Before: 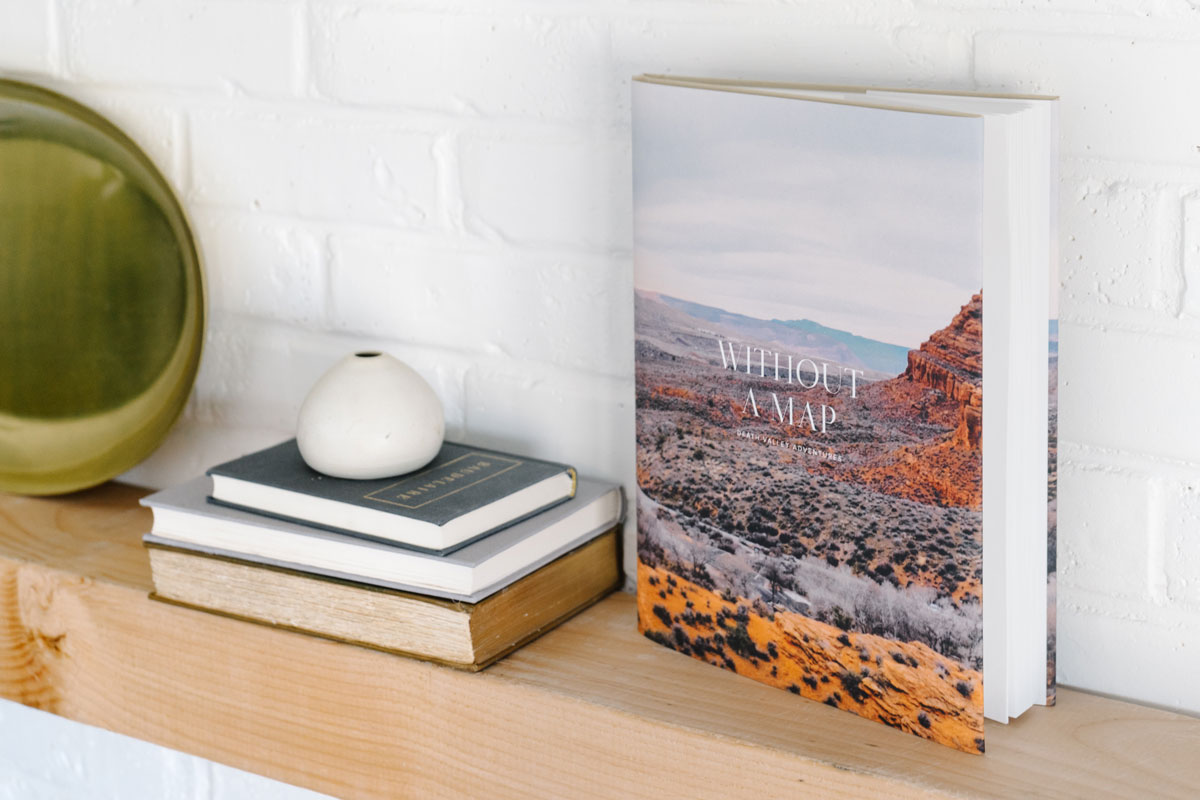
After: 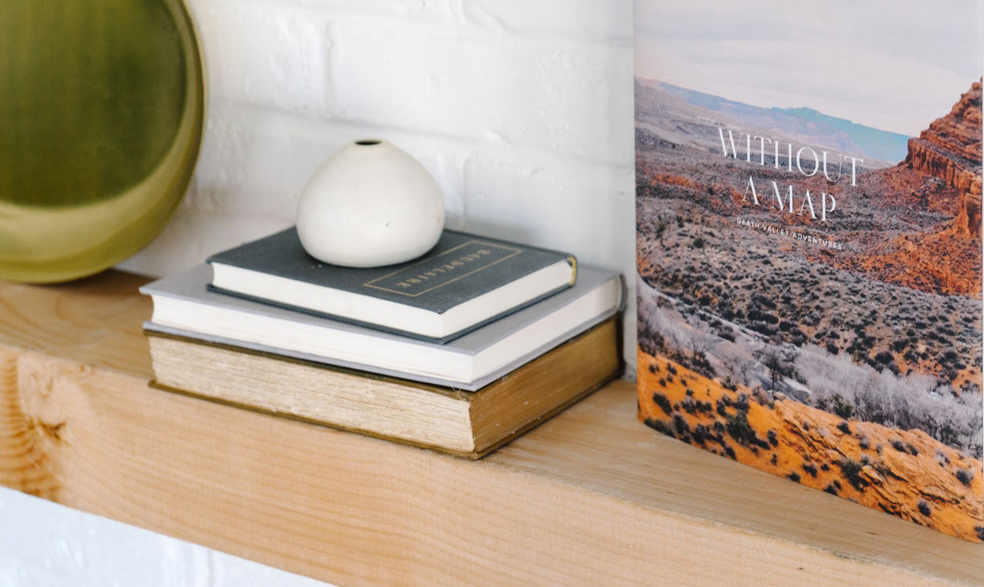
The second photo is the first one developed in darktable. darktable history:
color zones: curves: ch0 [(0.068, 0.464) (0.25, 0.5) (0.48, 0.508) (0.75, 0.536) (0.886, 0.476) (0.967, 0.456)]; ch1 [(0.066, 0.456) (0.25, 0.5) (0.616, 0.508) (0.746, 0.56) (0.934, 0.444)]
crop: top 26.531%, right 17.959%
